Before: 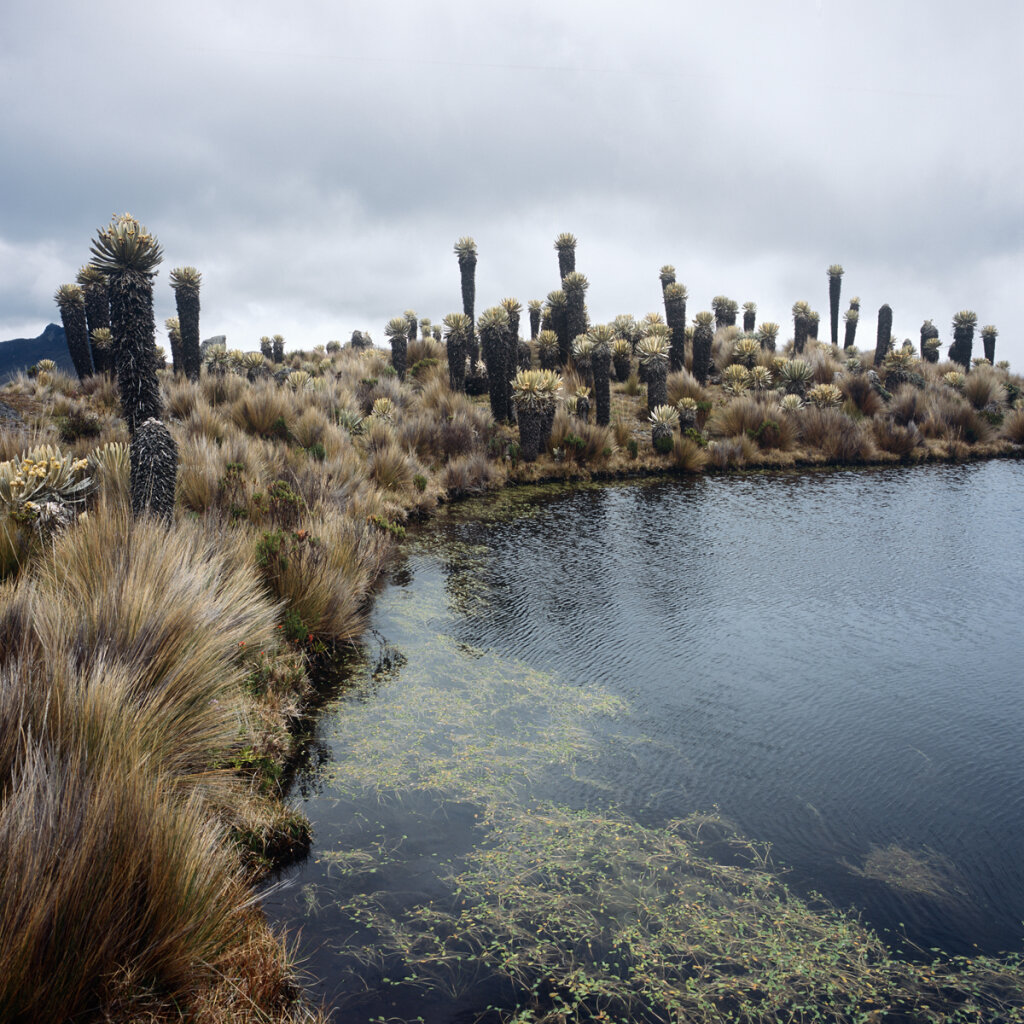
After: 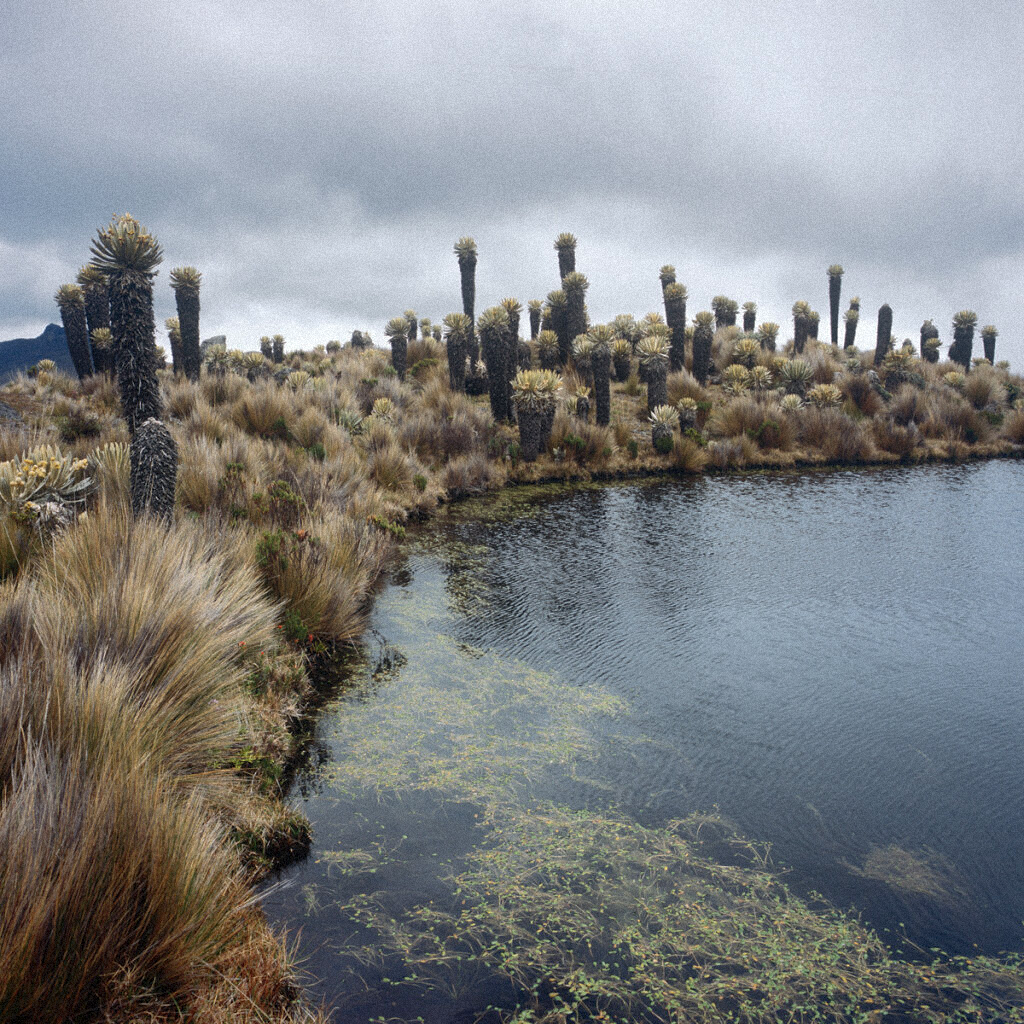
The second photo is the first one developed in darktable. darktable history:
shadows and highlights: on, module defaults
grain: mid-tones bias 0%
